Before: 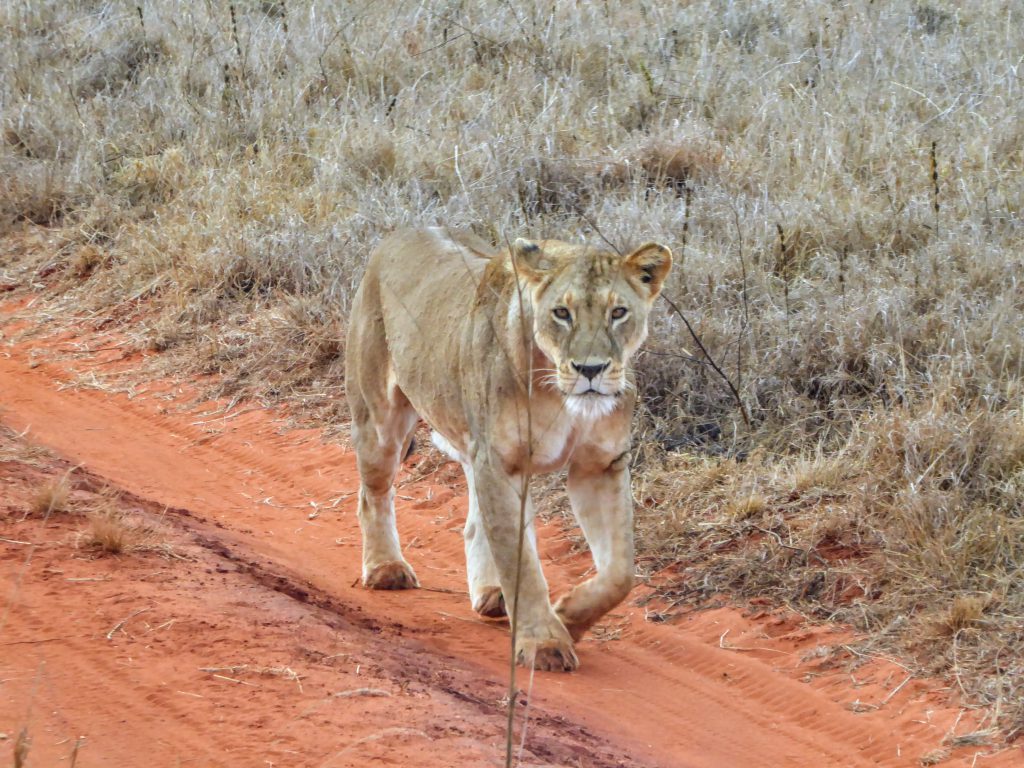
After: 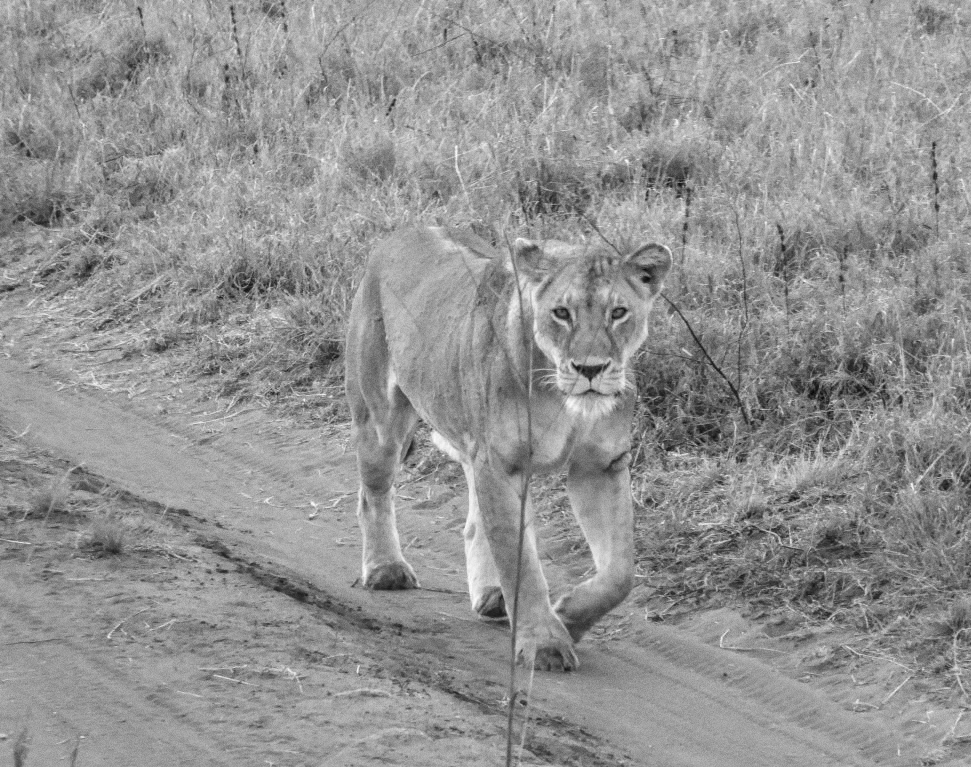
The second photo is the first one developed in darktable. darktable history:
grain: on, module defaults
crop and rotate: right 5.167%
contrast brightness saturation: contrast 0.01, saturation -0.05
monochrome: a -3.63, b -0.465
